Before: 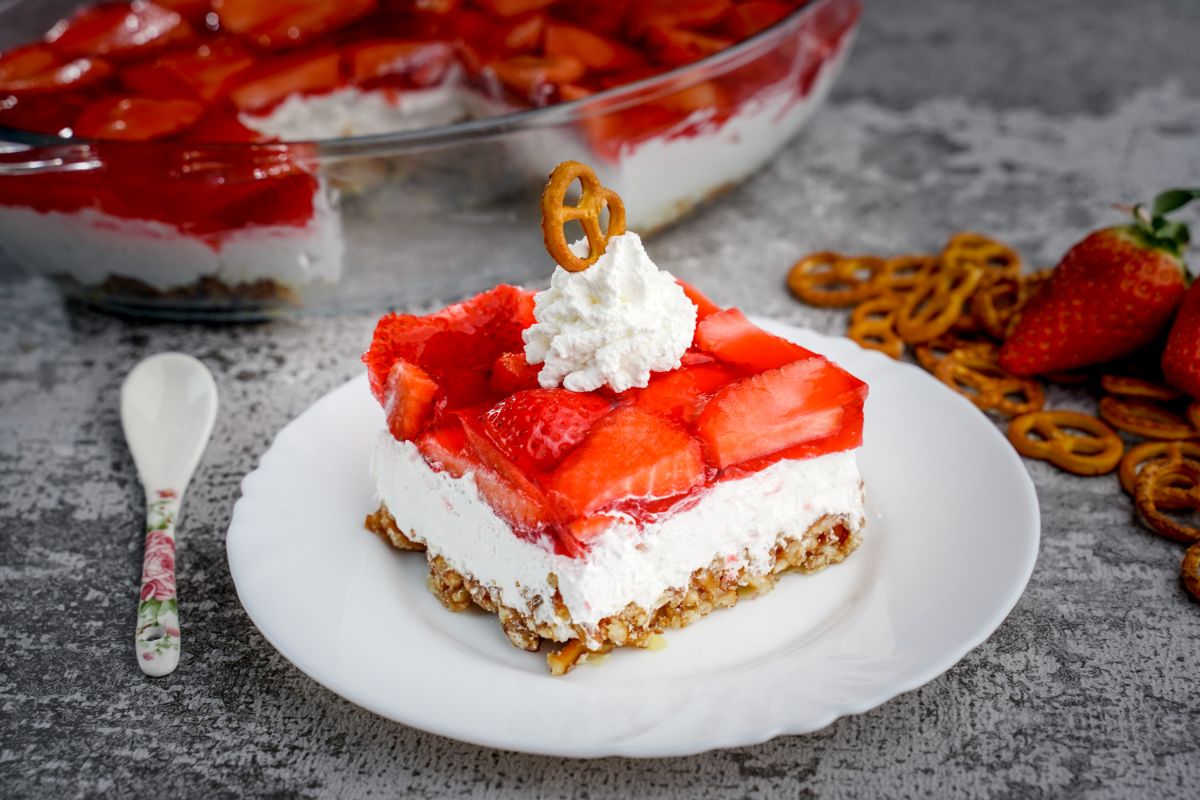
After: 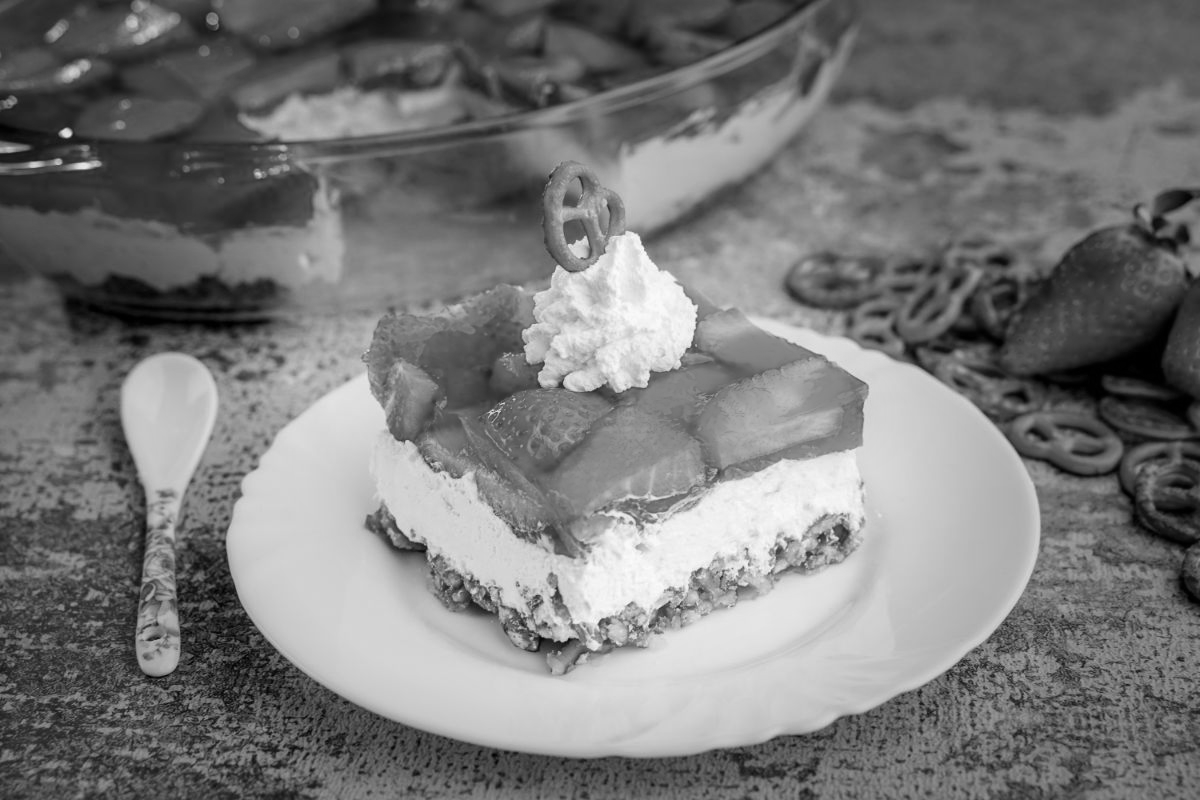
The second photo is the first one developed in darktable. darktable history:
monochrome: a 26.22, b 42.67, size 0.8
white balance: red 1.08, blue 0.791
